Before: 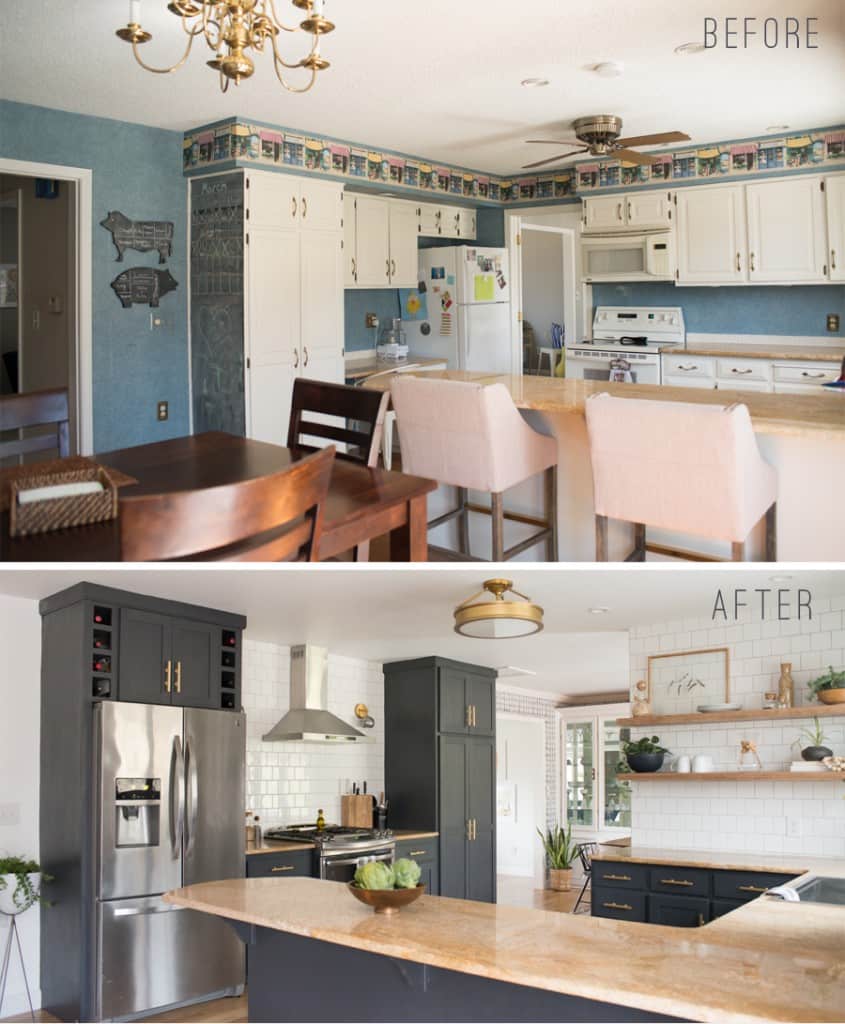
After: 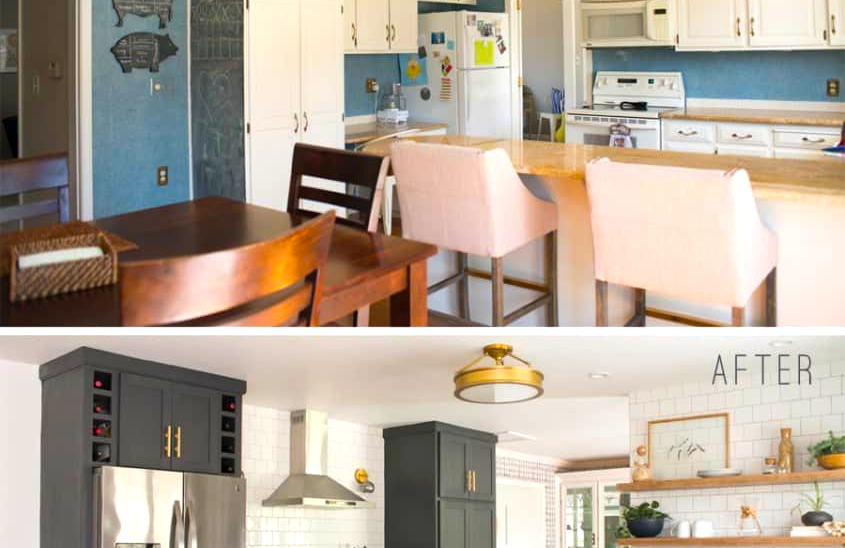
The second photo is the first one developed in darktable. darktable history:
contrast equalizer: y [[0.5 ×6], [0.5 ×6], [0.5, 0.5, 0.501, 0.545, 0.707, 0.863], [0 ×6], [0 ×6]]
crop and rotate: top 23.043%, bottom 23.437%
color balance rgb: perceptual saturation grading › global saturation 36%, perceptual brilliance grading › global brilliance 10%, global vibrance 20%
